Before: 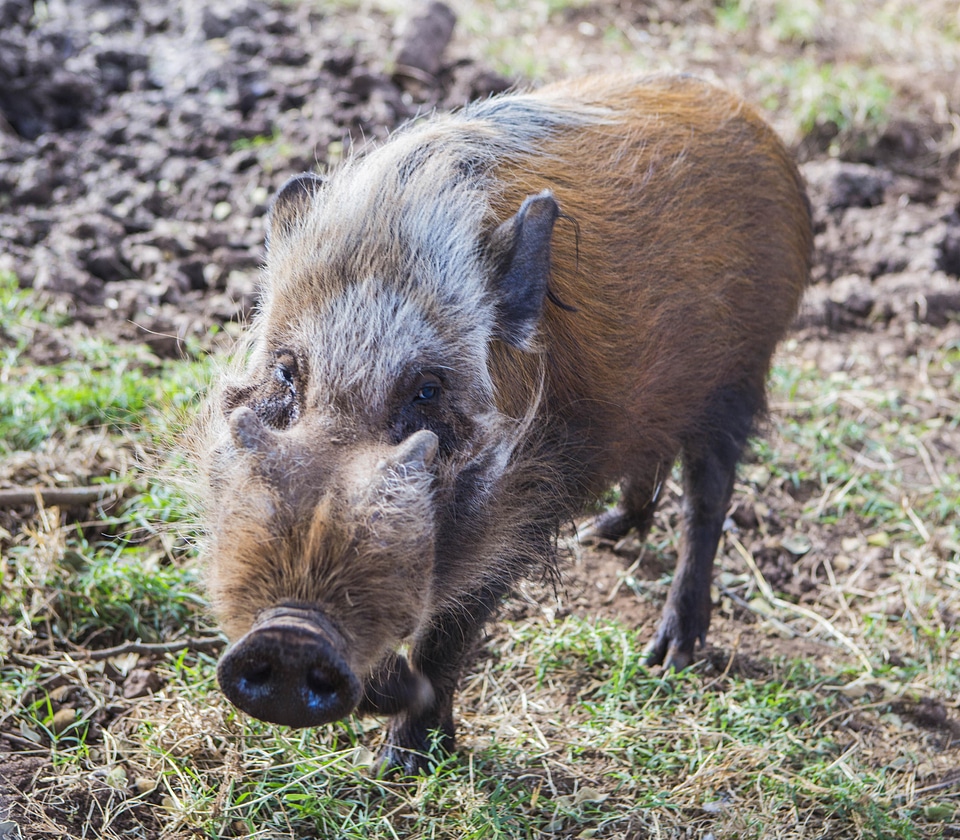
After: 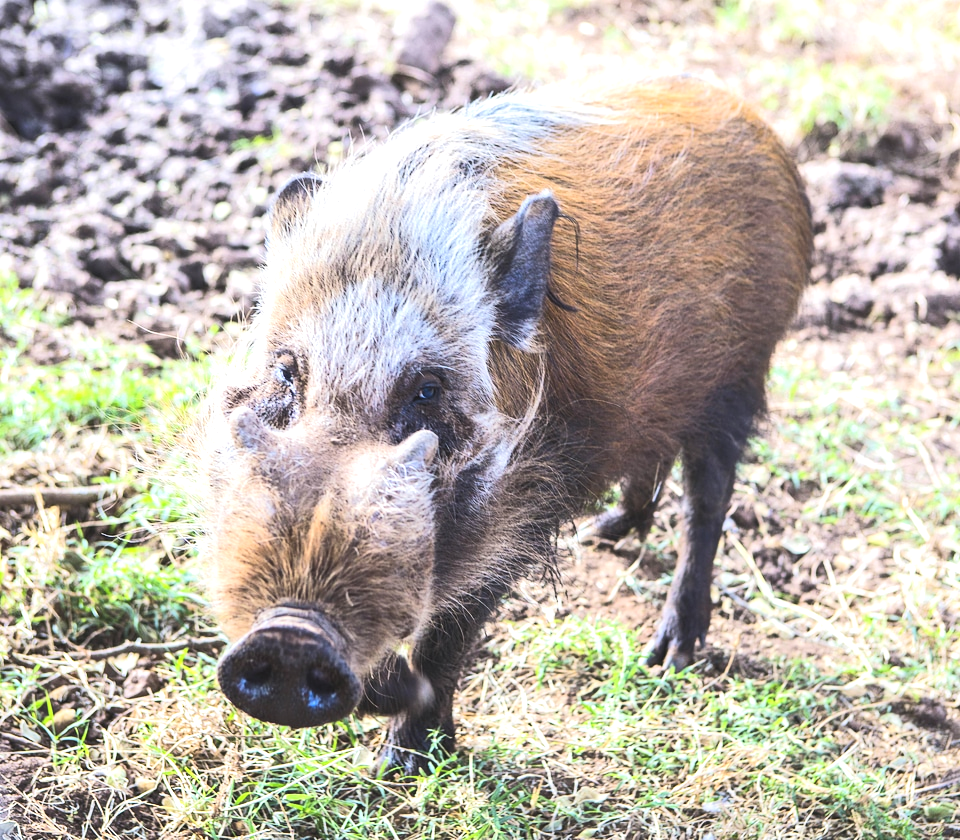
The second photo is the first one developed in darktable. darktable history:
exposure: black level correction -0.005, exposure 0.618 EV, compensate highlight preservation false
tone equalizer: -8 EV 0.007 EV, -7 EV -0.042 EV, -6 EV 0.039 EV, -5 EV 0.051 EV, -4 EV 0.28 EV, -3 EV 0.677 EV, -2 EV 0.59 EV, -1 EV 0.176 EV, +0 EV 0.016 EV, edges refinement/feathering 500, mask exposure compensation -1.57 EV, preserve details no
